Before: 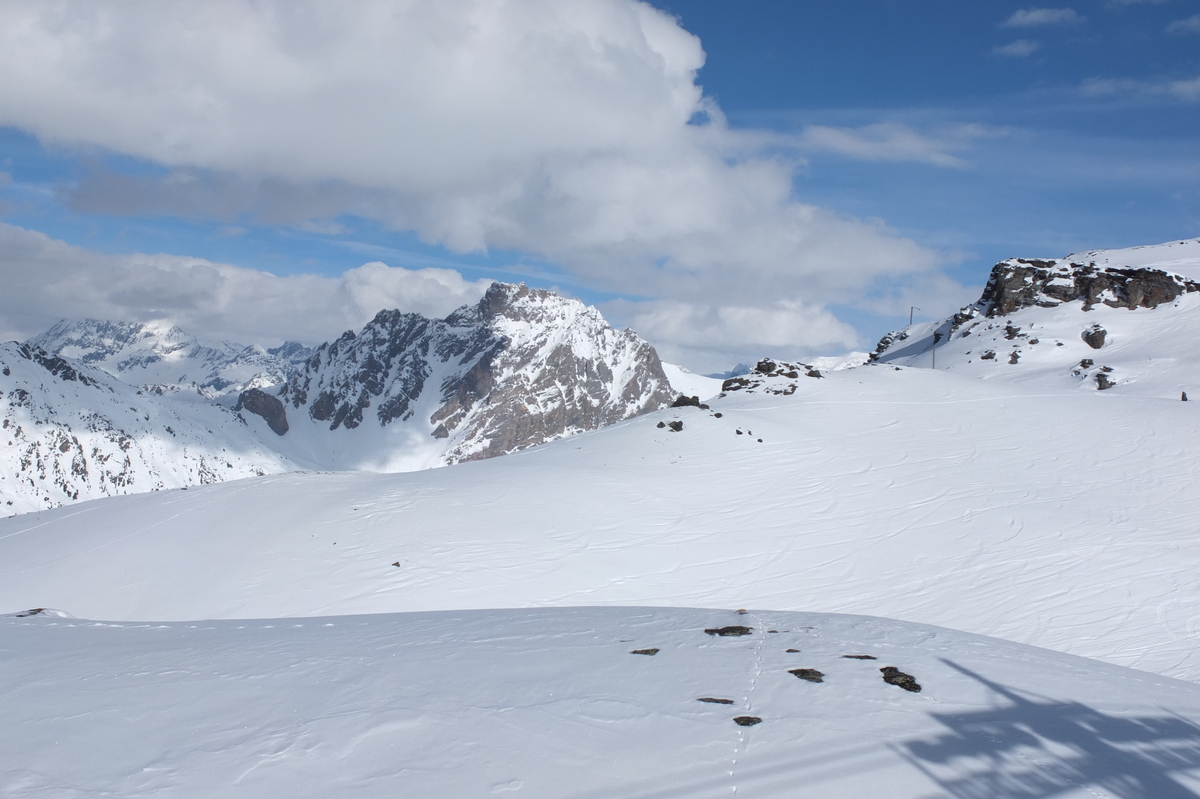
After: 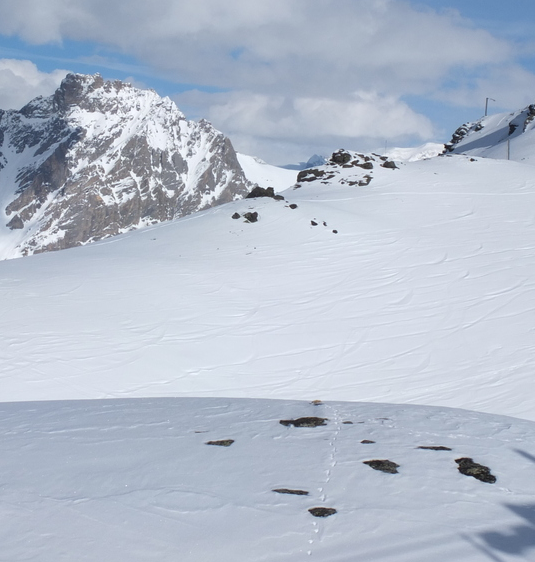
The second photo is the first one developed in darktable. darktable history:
crop: left 35.497%, top 26.22%, right 19.909%, bottom 3.391%
